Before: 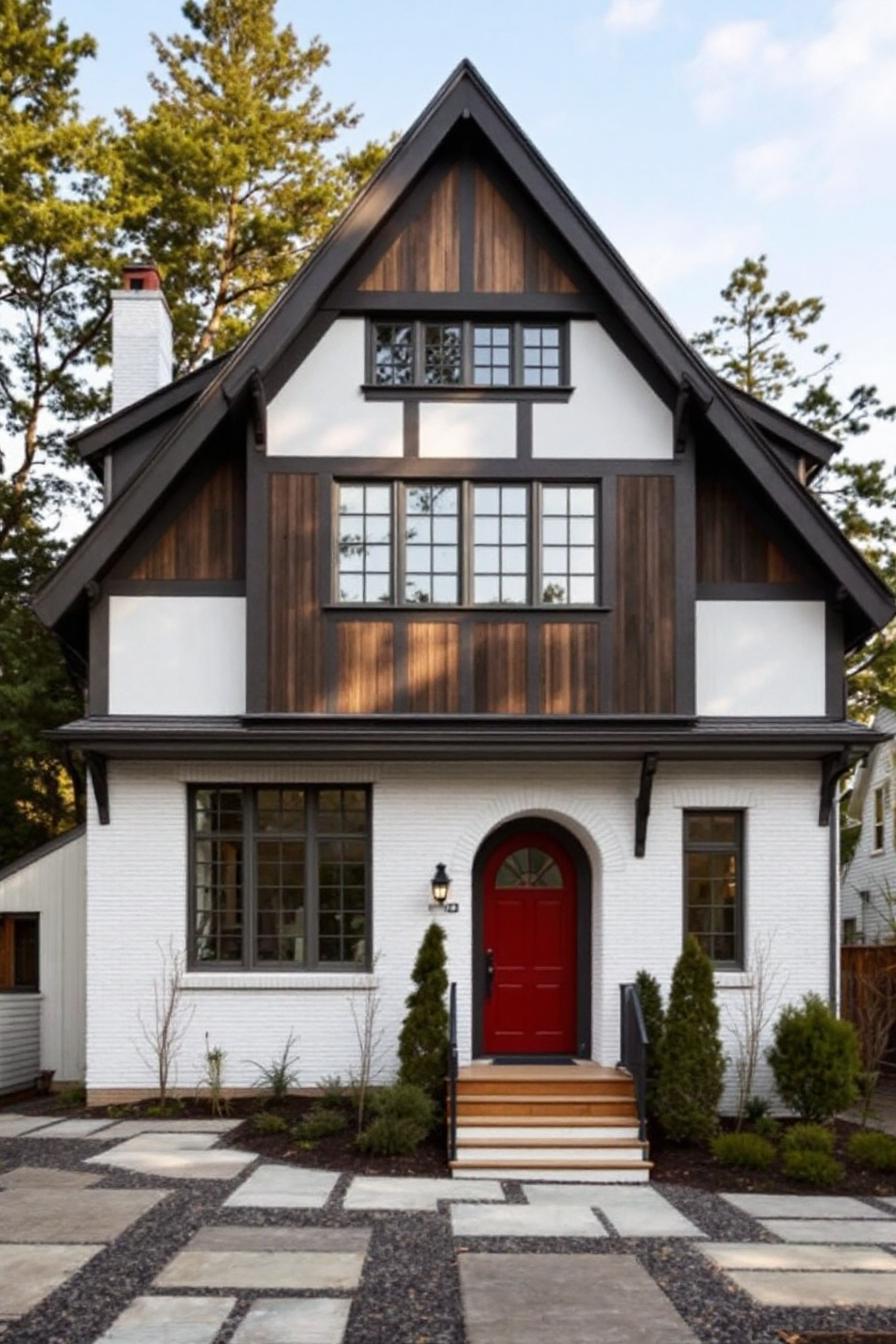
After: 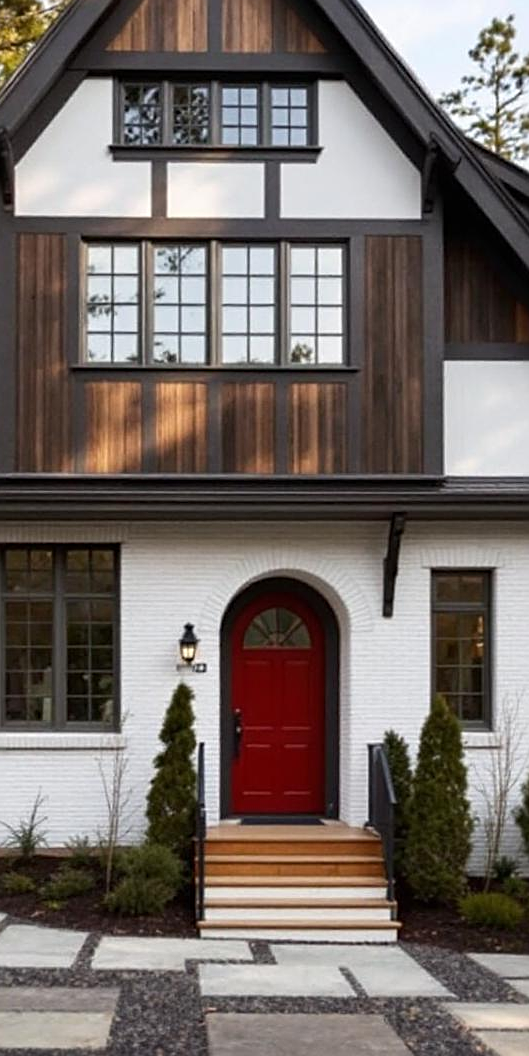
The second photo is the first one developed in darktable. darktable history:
crop and rotate: left 28.214%, top 17.909%, right 12.685%, bottom 3.502%
sharpen: radius 2.188, amount 0.383, threshold 0.236
